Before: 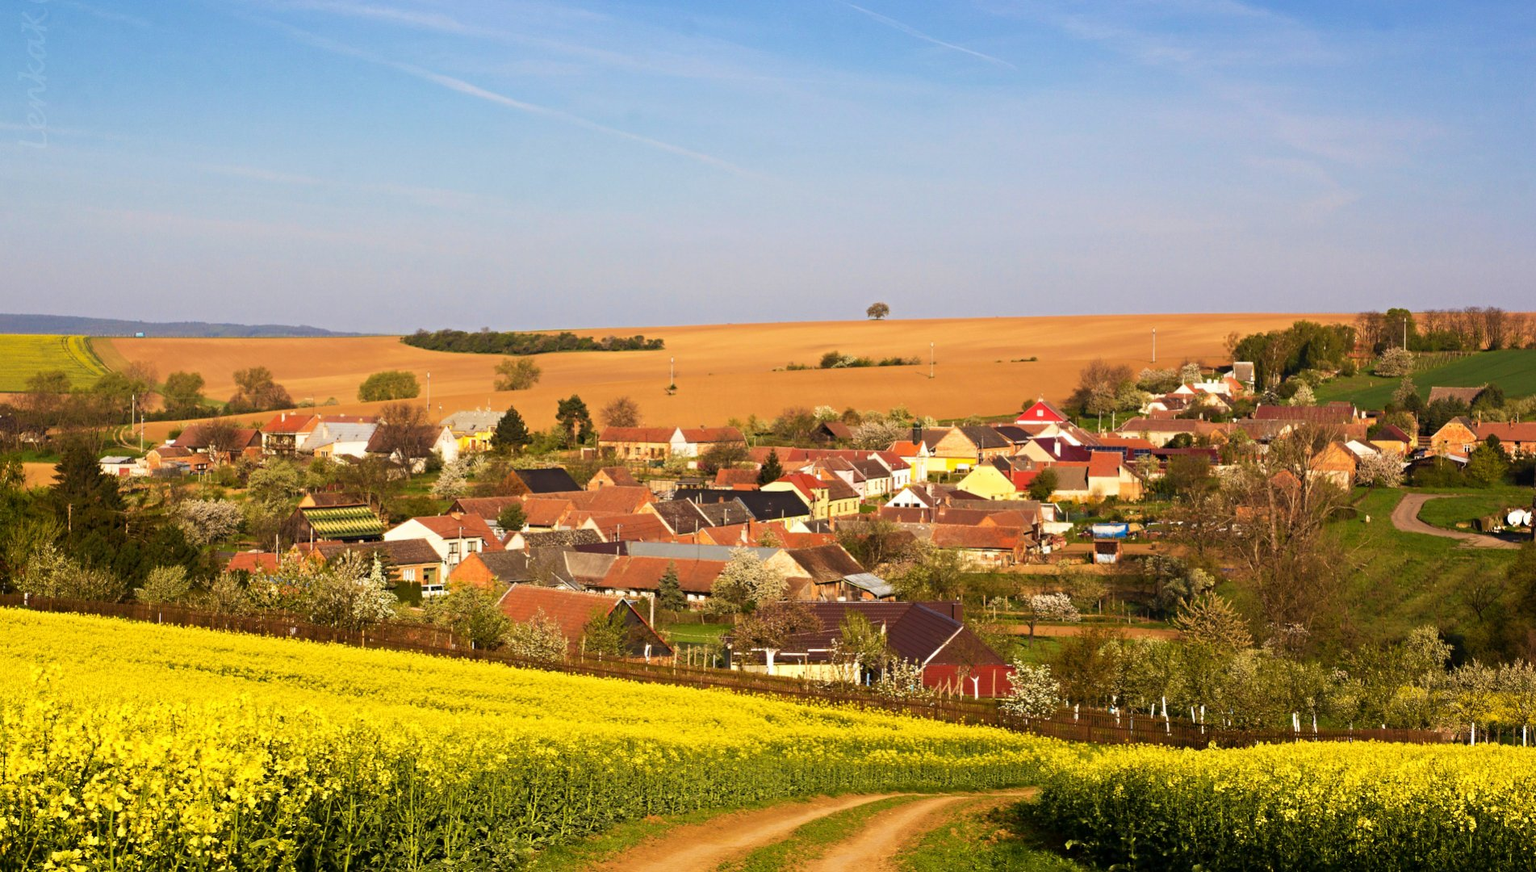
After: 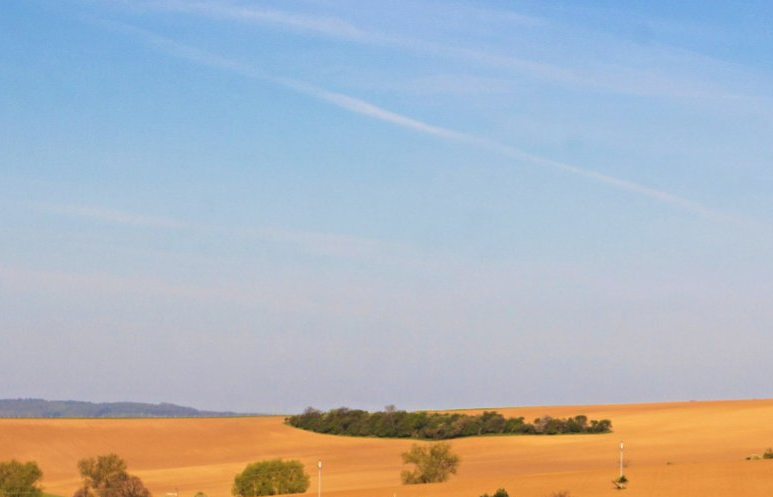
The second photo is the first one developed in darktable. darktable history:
crop and rotate: left 11.116%, top 0.06%, right 48.262%, bottom 53.884%
